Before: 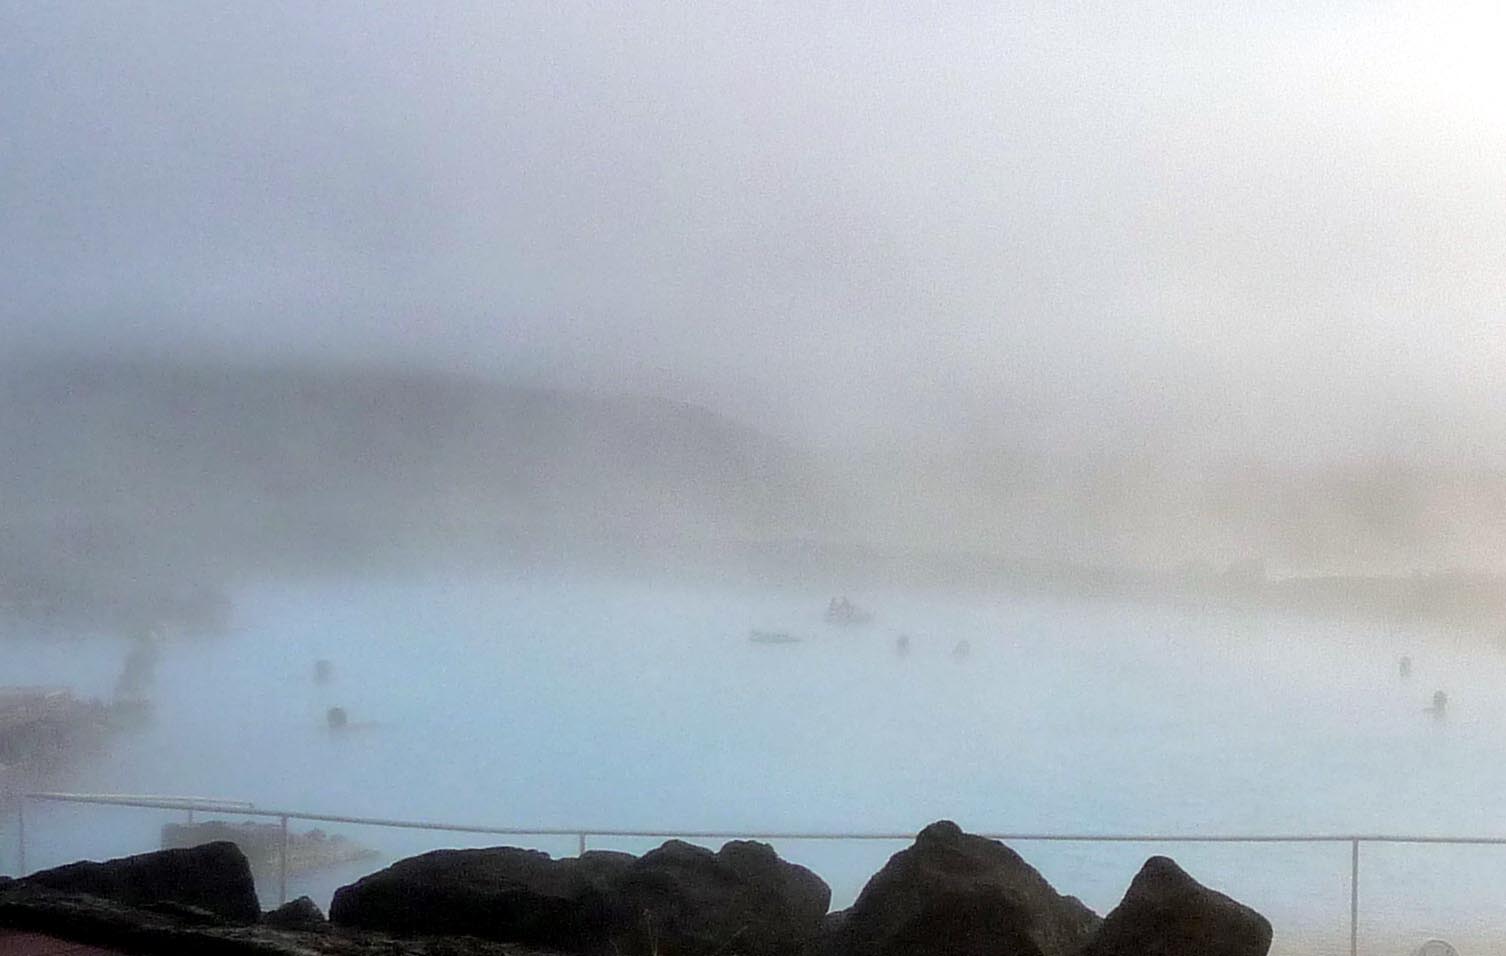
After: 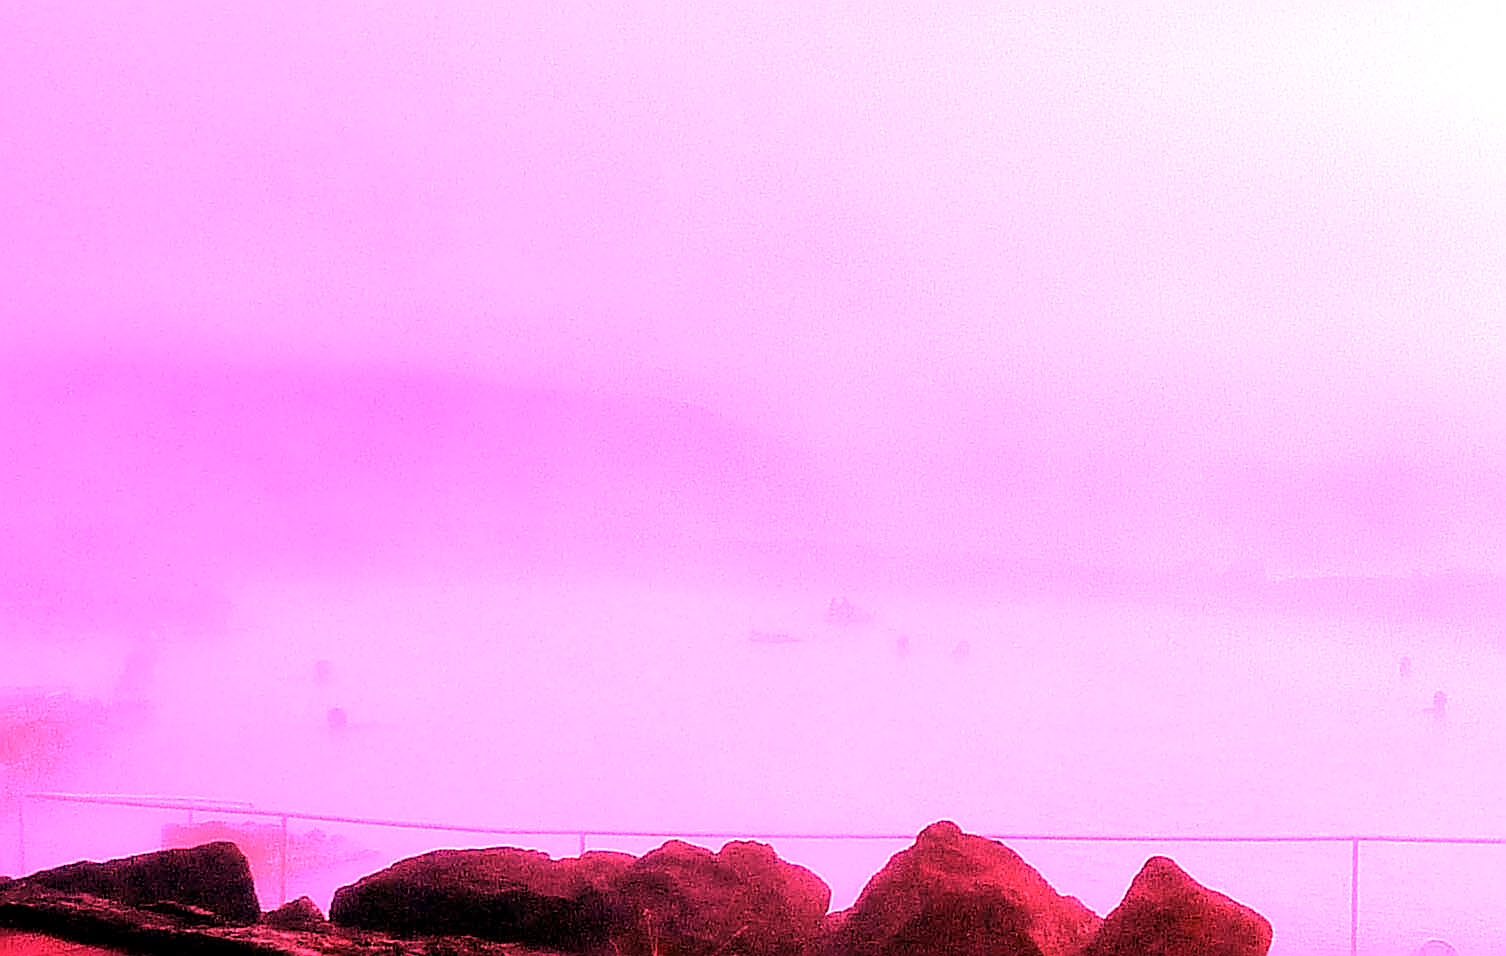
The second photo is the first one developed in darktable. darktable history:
sharpen: on, module defaults
white balance: red 4.26, blue 1.802
